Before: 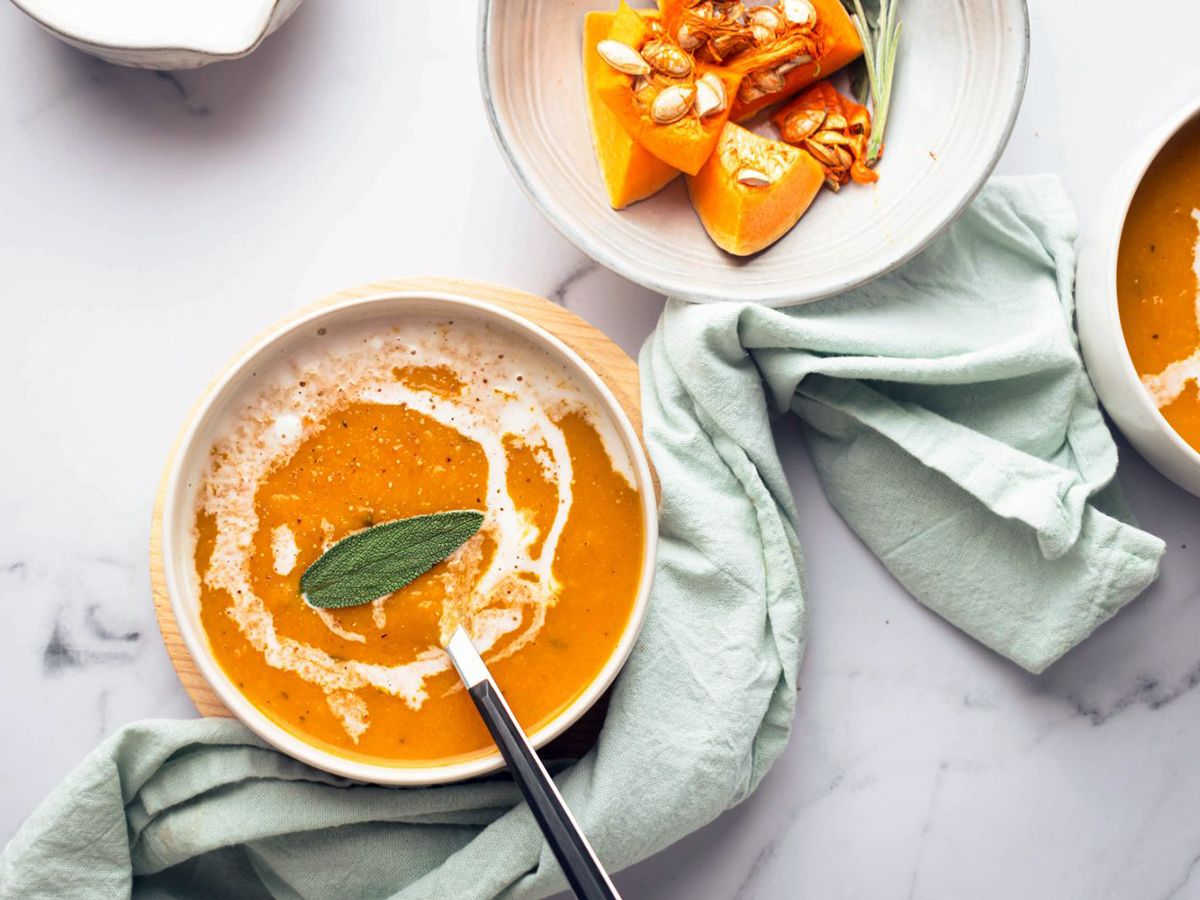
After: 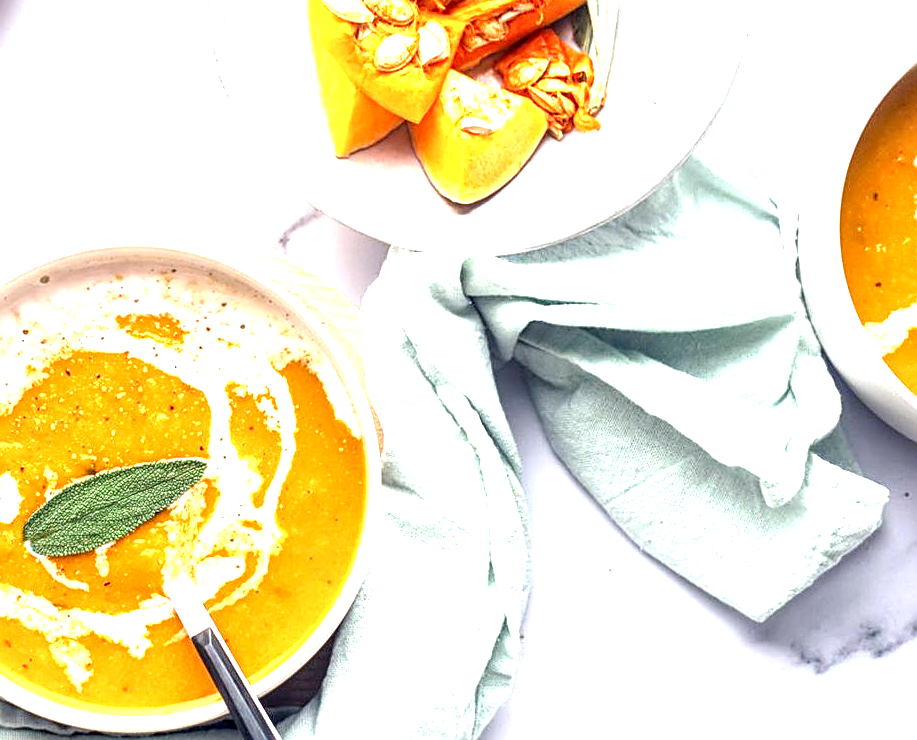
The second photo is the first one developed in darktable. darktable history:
exposure: black level correction 0.001, exposure 1.398 EV, compensate exposure bias true, compensate highlight preservation false
crop: left 23.095%, top 5.827%, bottom 11.854%
white balance: red 0.967, blue 1.049
sharpen: on, module defaults
contrast equalizer: octaves 7, y [[0.6 ×6], [0.55 ×6], [0 ×6], [0 ×6], [0 ×6]], mix -0.3
local contrast: detail 150%
